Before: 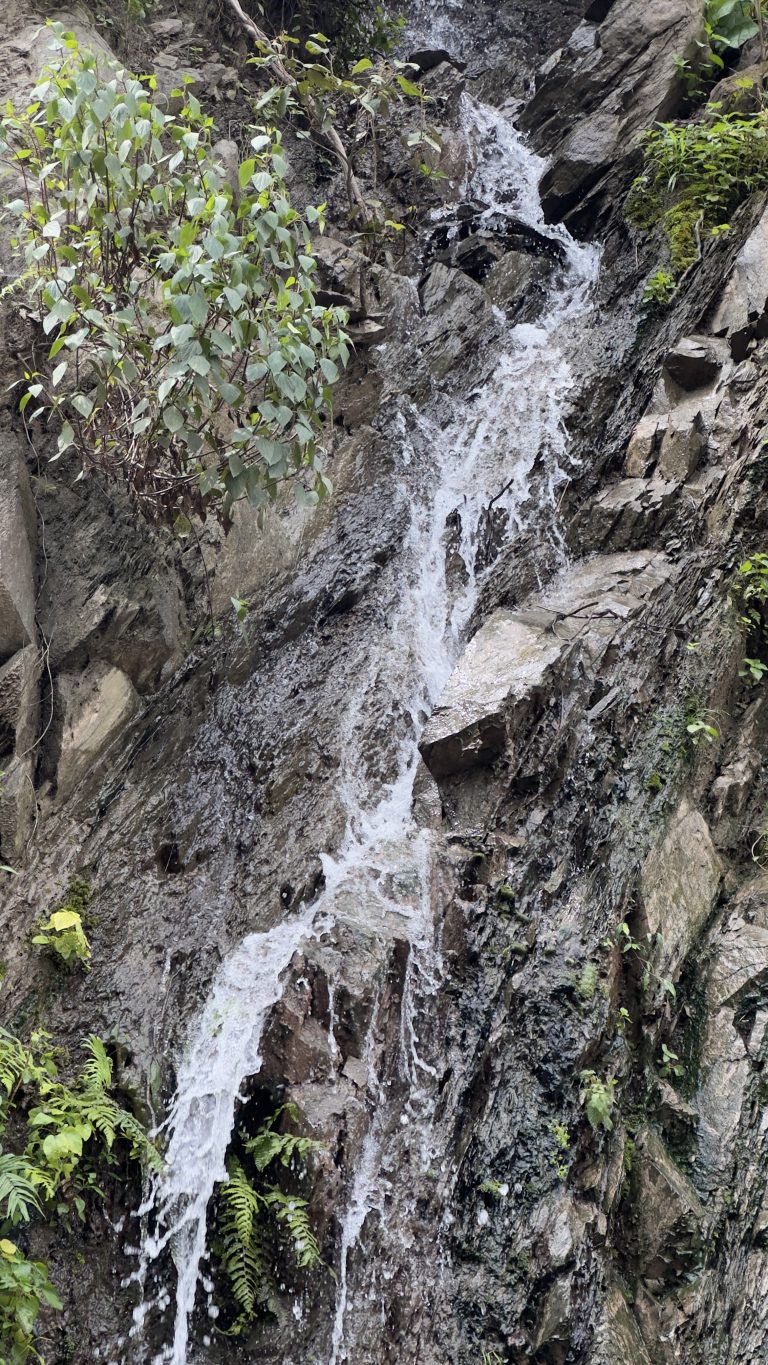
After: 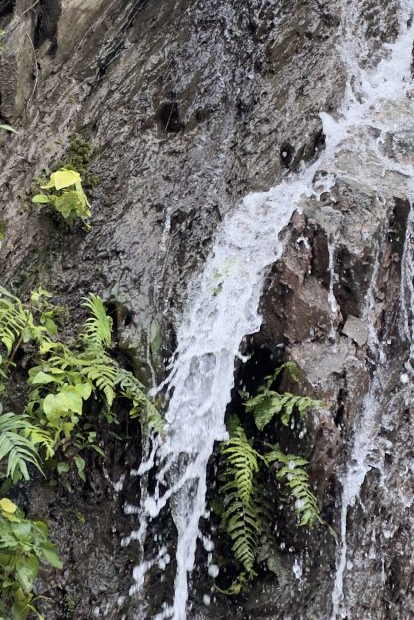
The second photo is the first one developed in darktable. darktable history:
crop and rotate: top 54.353%, right 46.033%, bottom 0.199%
